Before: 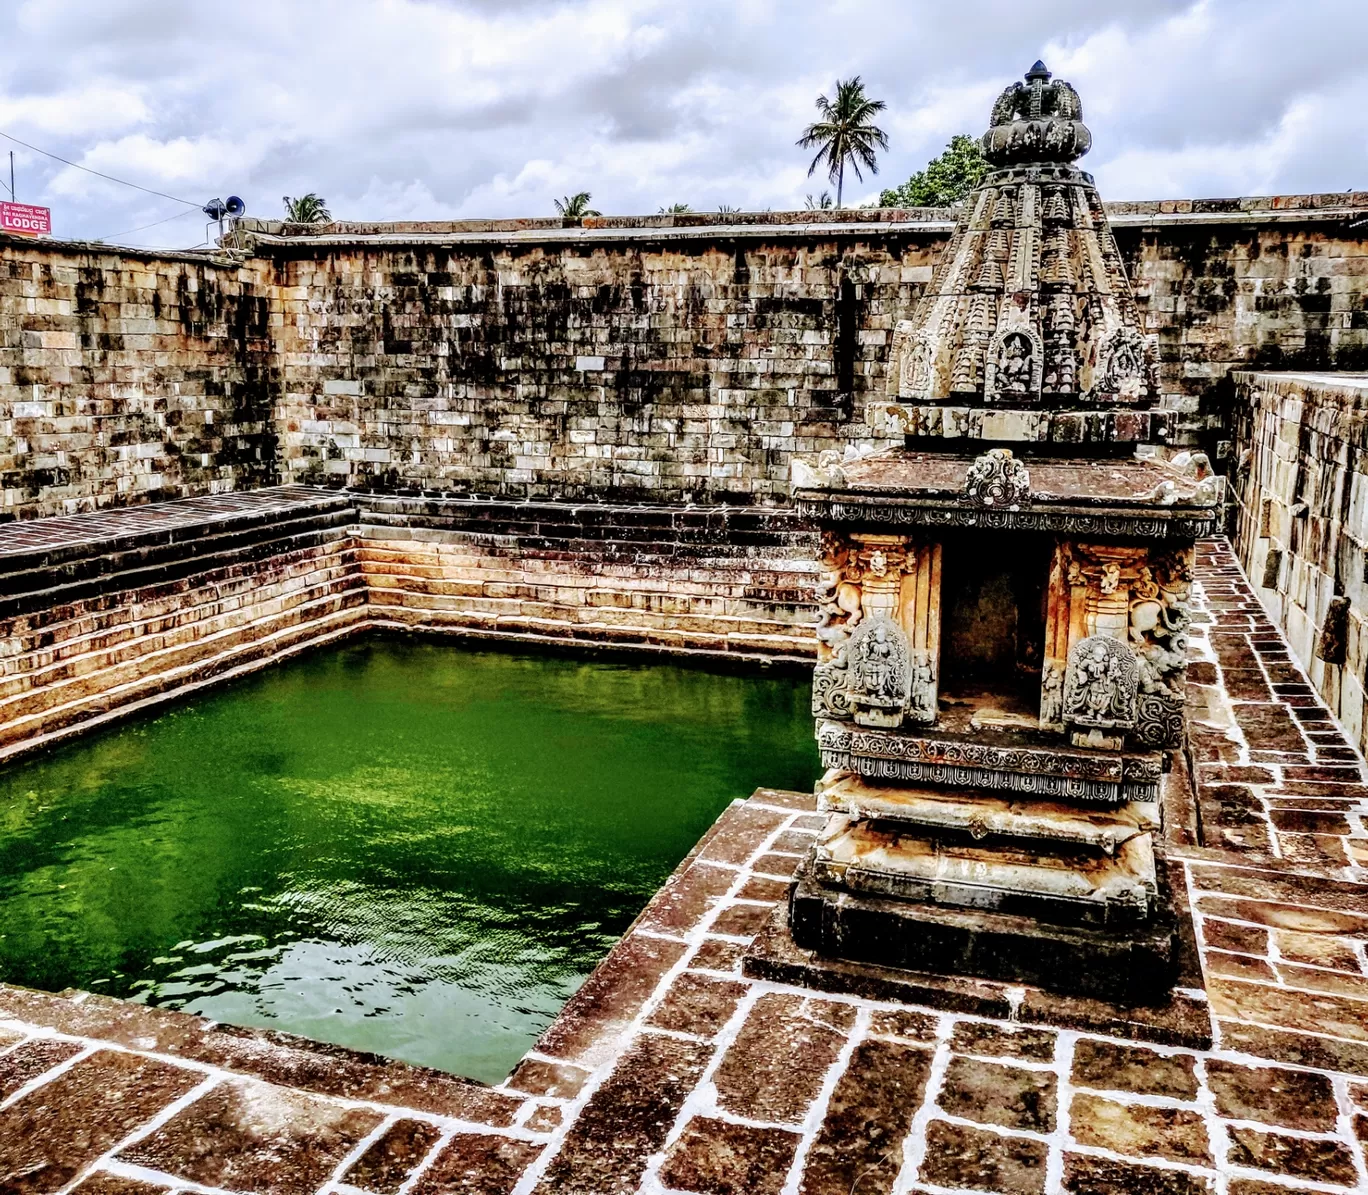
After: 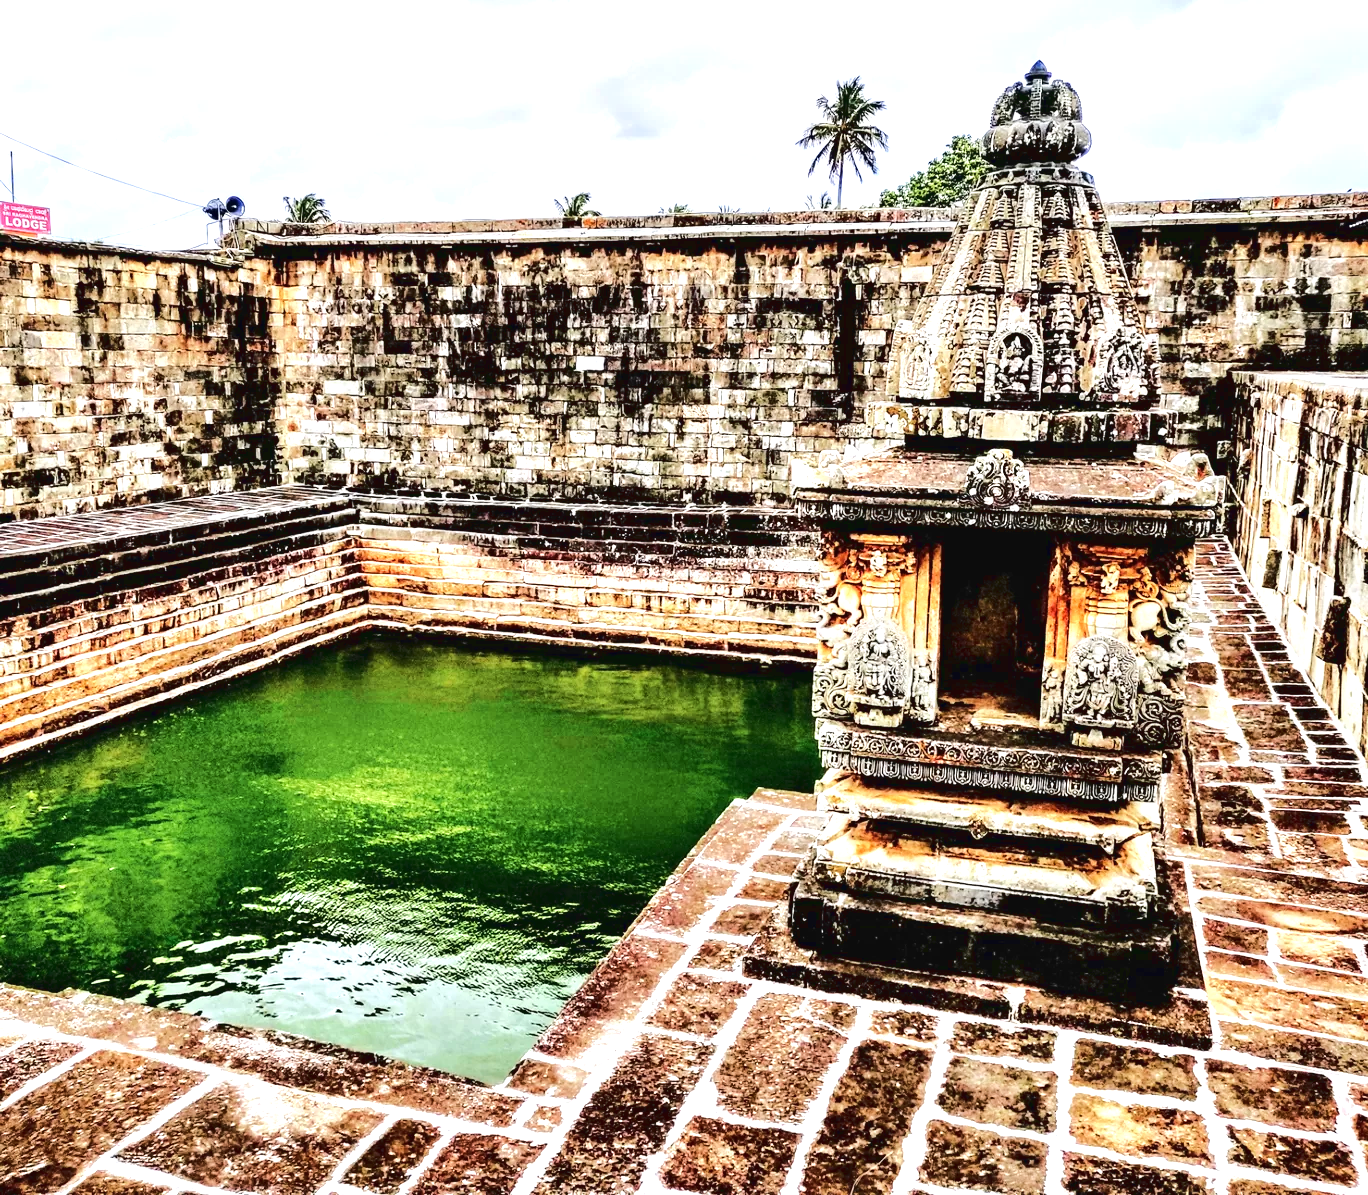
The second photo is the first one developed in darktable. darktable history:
tone curve: curves: ch0 [(0, 0.032) (0.094, 0.08) (0.265, 0.208) (0.41, 0.417) (0.485, 0.524) (0.638, 0.673) (0.845, 0.828) (0.994, 0.964)]; ch1 [(0, 0) (0.161, 0.092) (0.37, 0.302) (0.437, 0.456) (0.469, 0.482) (0.498, 0.504) (0.576, 0.583) (0.644, 0.638) (0.725, 0.765) (1, 1)]; ch2 [(0, 0) (0.352, 0.403) (0.45, 0.469) (0.502, 0.504) (0.54, 0.521) (0.589, 0.576) (1, 1)]
exposure: black level correction 0, exposure 1 EV, compensate exposure bias true, compensate highlight preservation false
